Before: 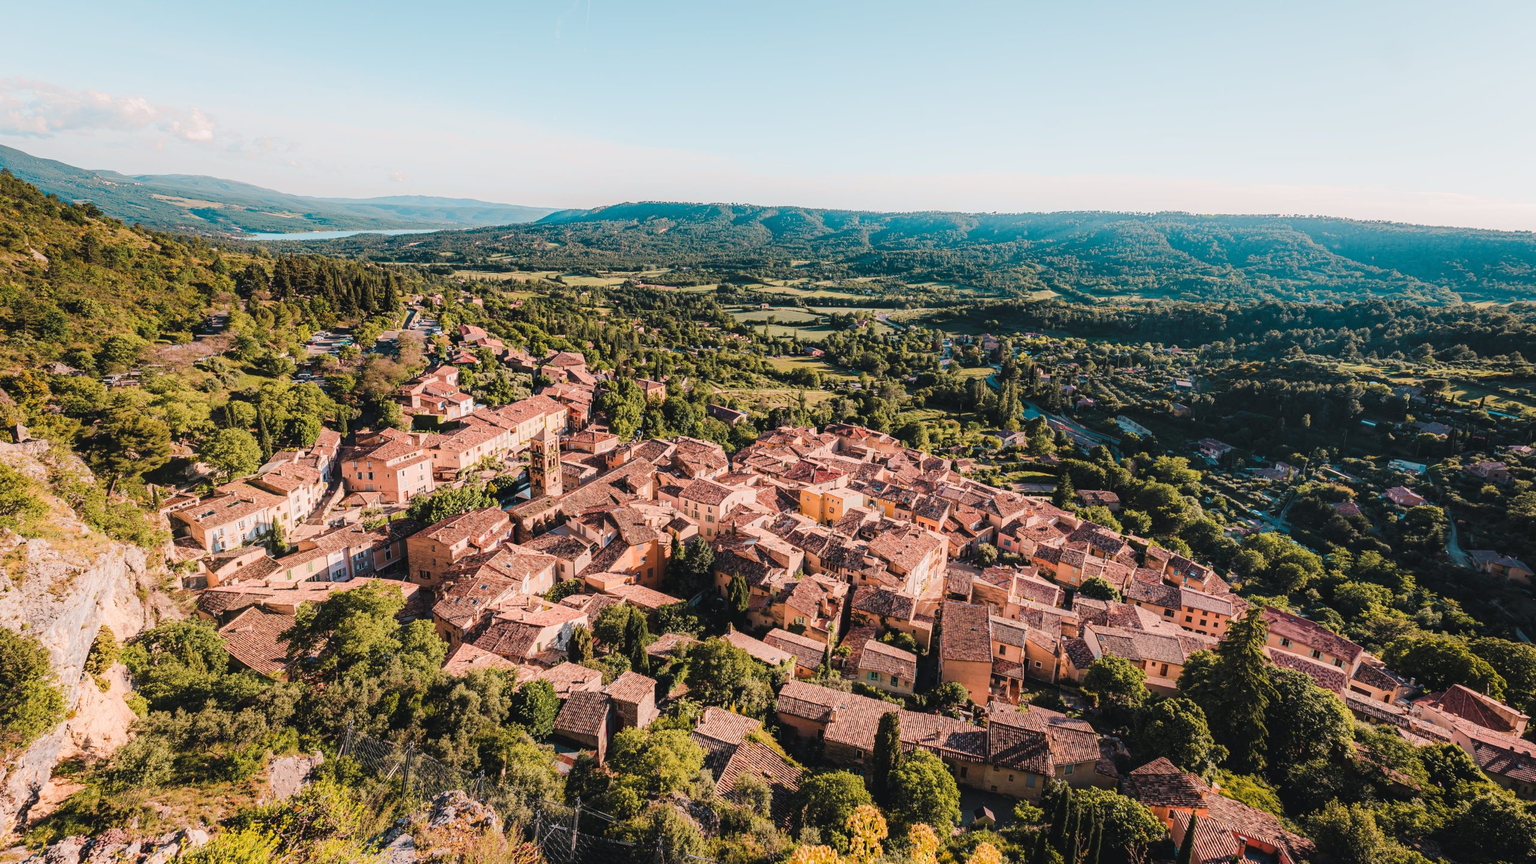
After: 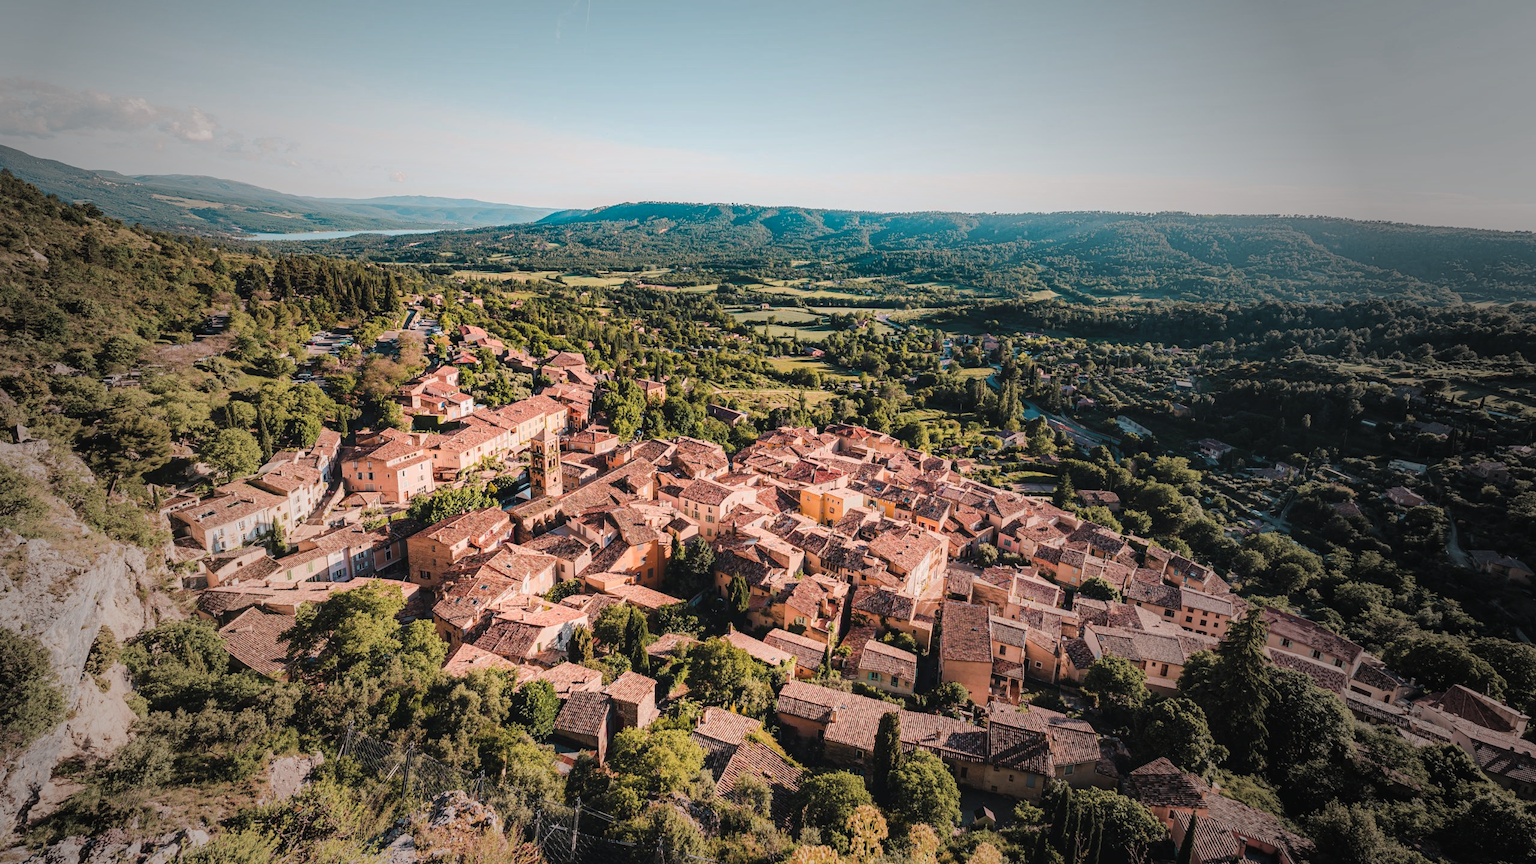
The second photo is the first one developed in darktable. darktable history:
shadows and highlights: shadows 12, white point adjustment 1.2, soften with gaussian
vignetting: fall-off start 33.76%, fall-off radius 64.94%, brightness -0.575, center (-0.12, -0.002), width/height ratio 0.959
